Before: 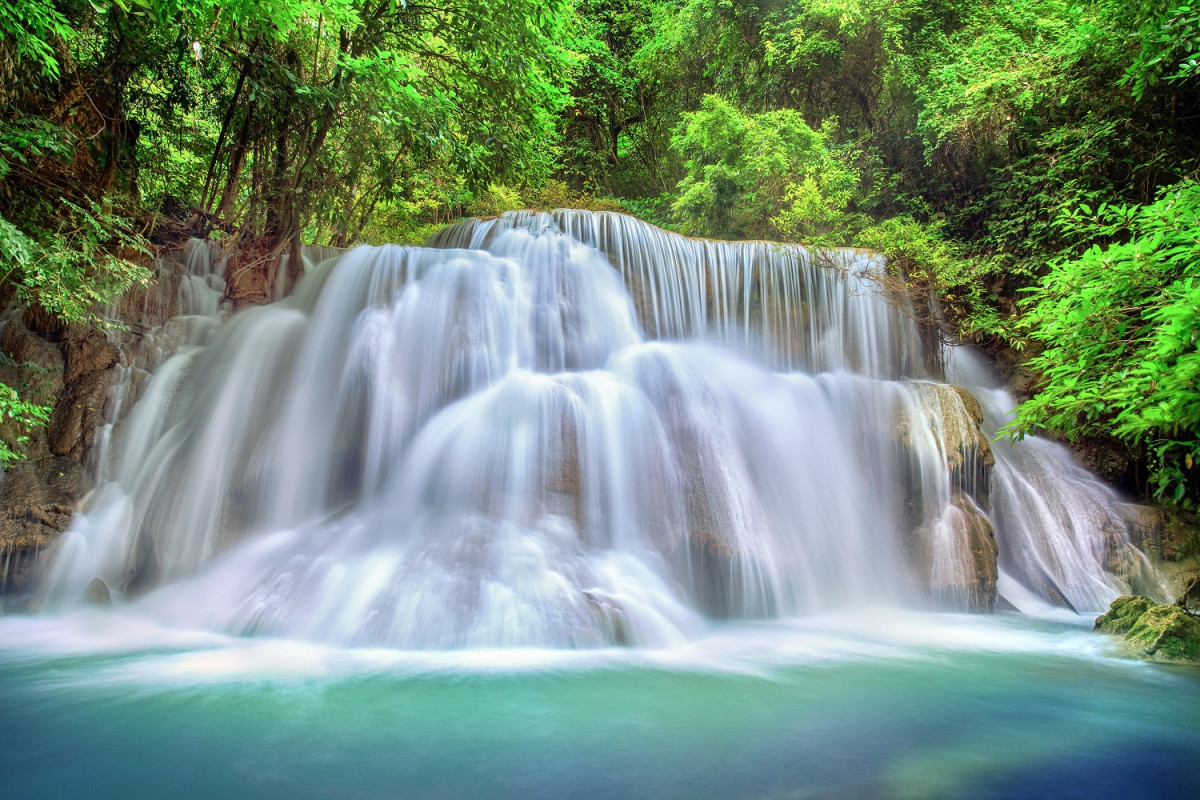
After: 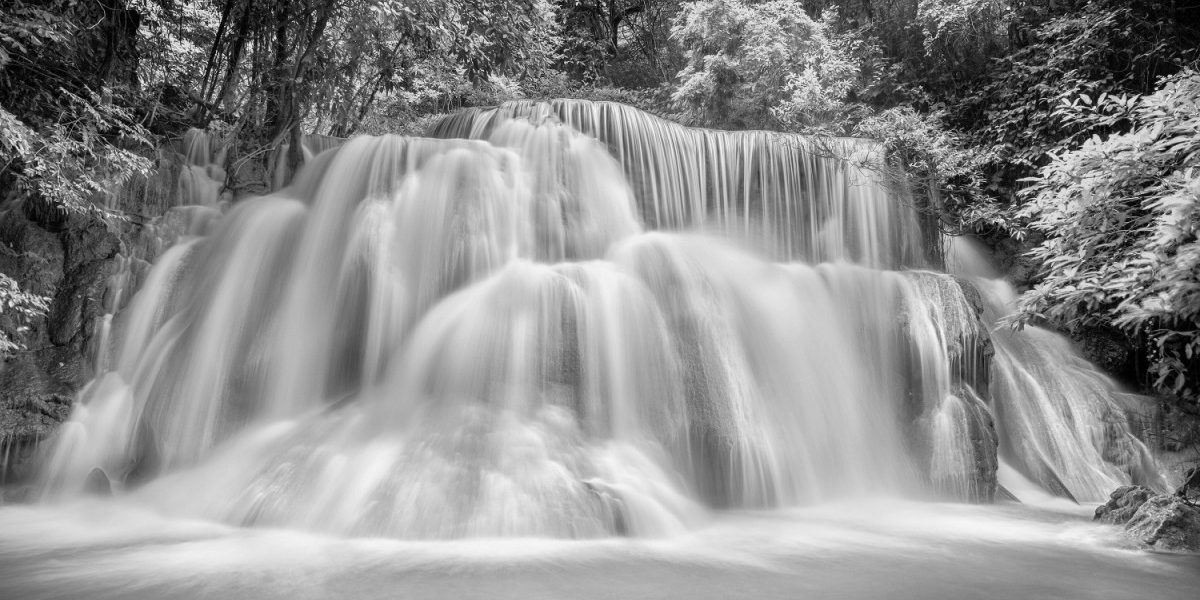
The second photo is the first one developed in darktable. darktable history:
white balance: red 0.766, blue 1.537
velvia: on, module defaults
contrast brightness saturation: contrast 0.01, saturation -0.05
monochrome: a -3.63, b -0.465
crop: top 13.819%, bottom 11.169%
